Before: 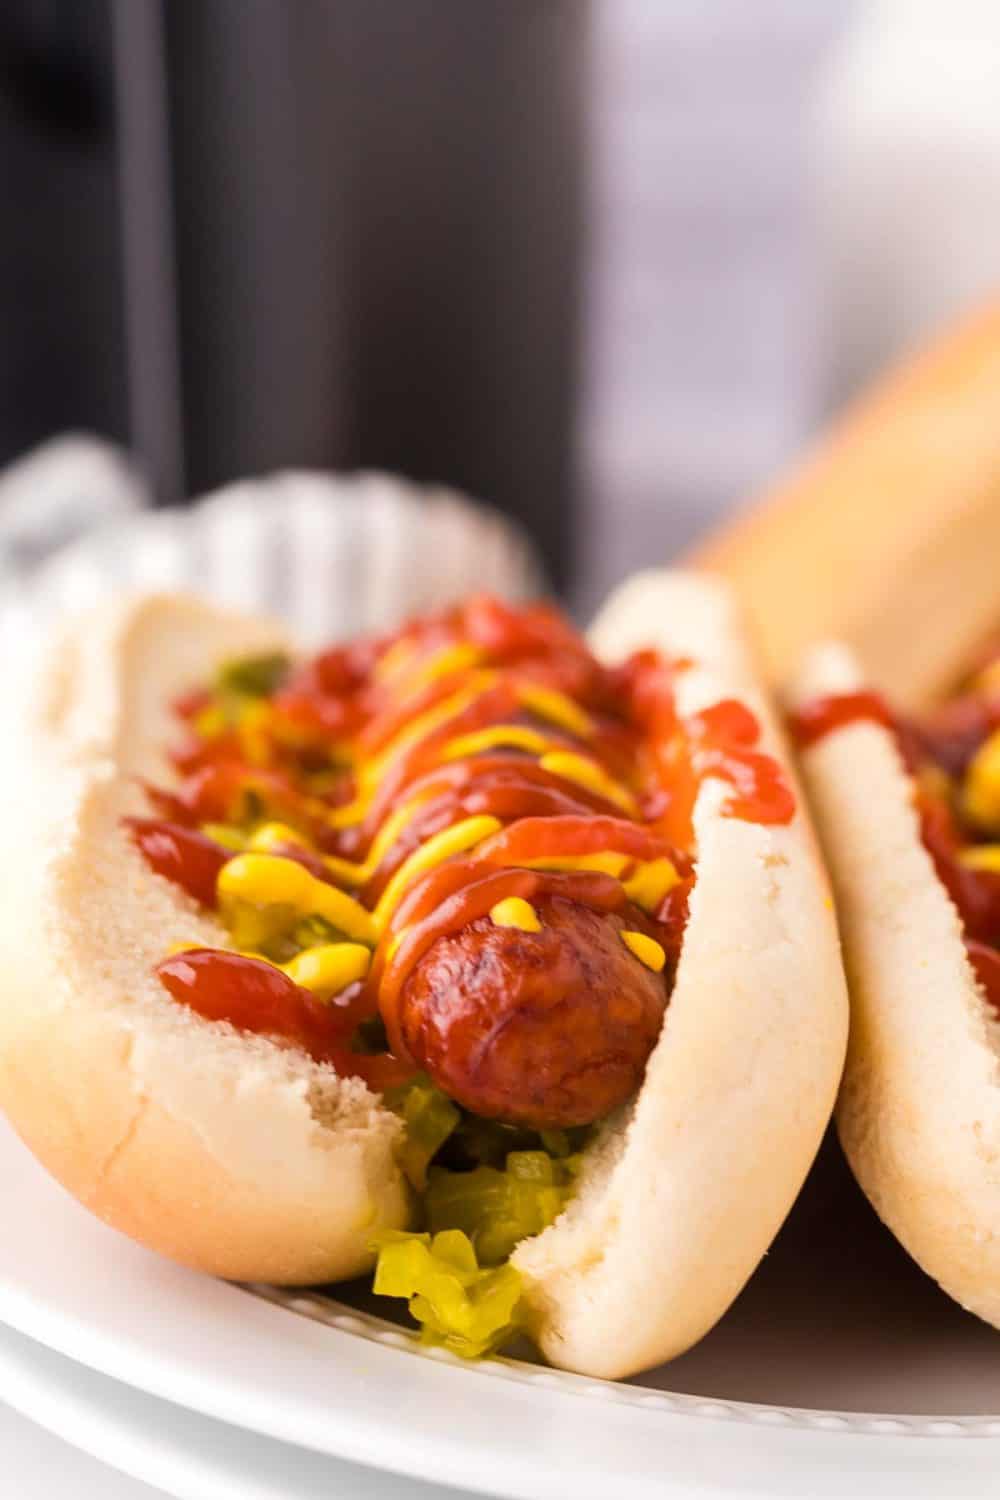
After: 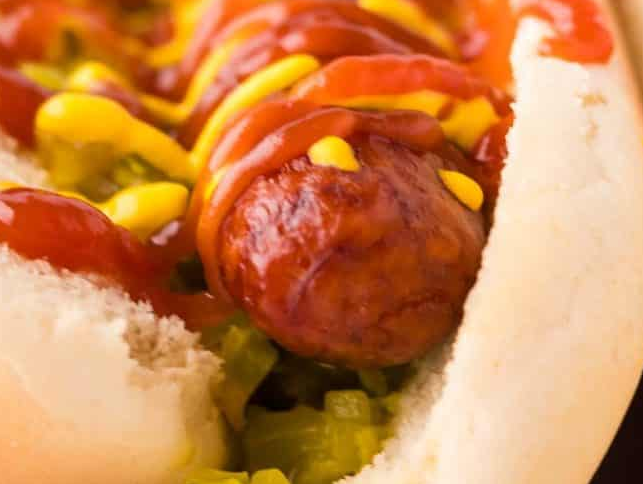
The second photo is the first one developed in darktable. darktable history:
crop: left 18.205%, top 50.767%, right 17.473%, bottom 16.904%
